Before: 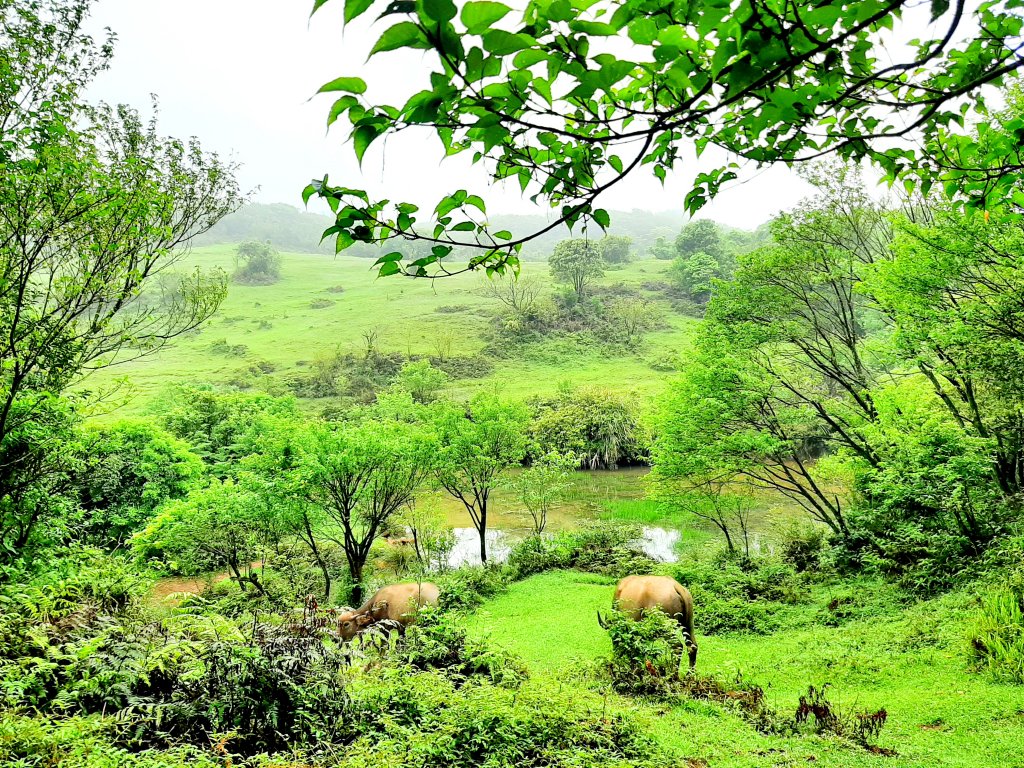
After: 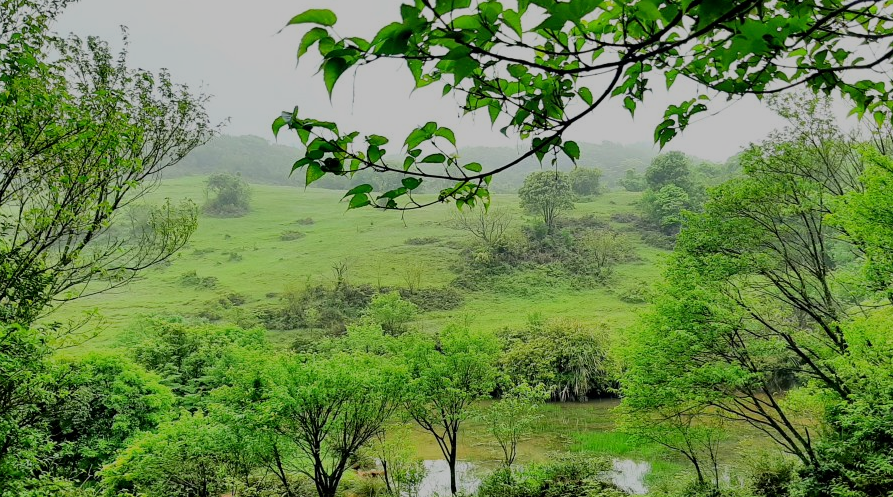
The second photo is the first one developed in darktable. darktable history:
exposure: exposure -0.956 EV, compensate exposure bias true, compensate highlight preservation false
crop: left 3.027%, top 8.857%, right 9.671%, bottom 26.341%
